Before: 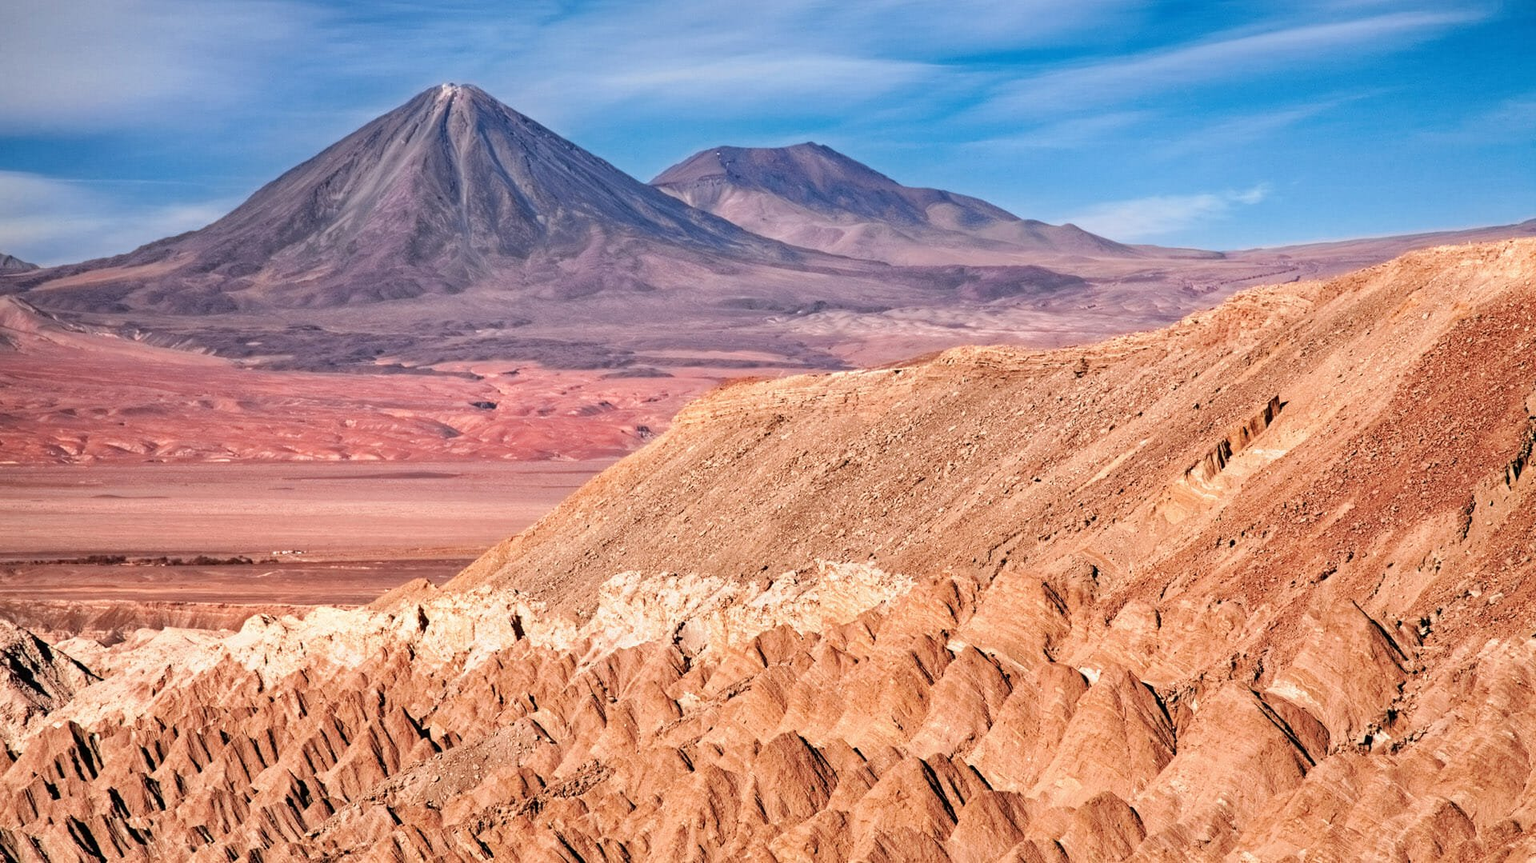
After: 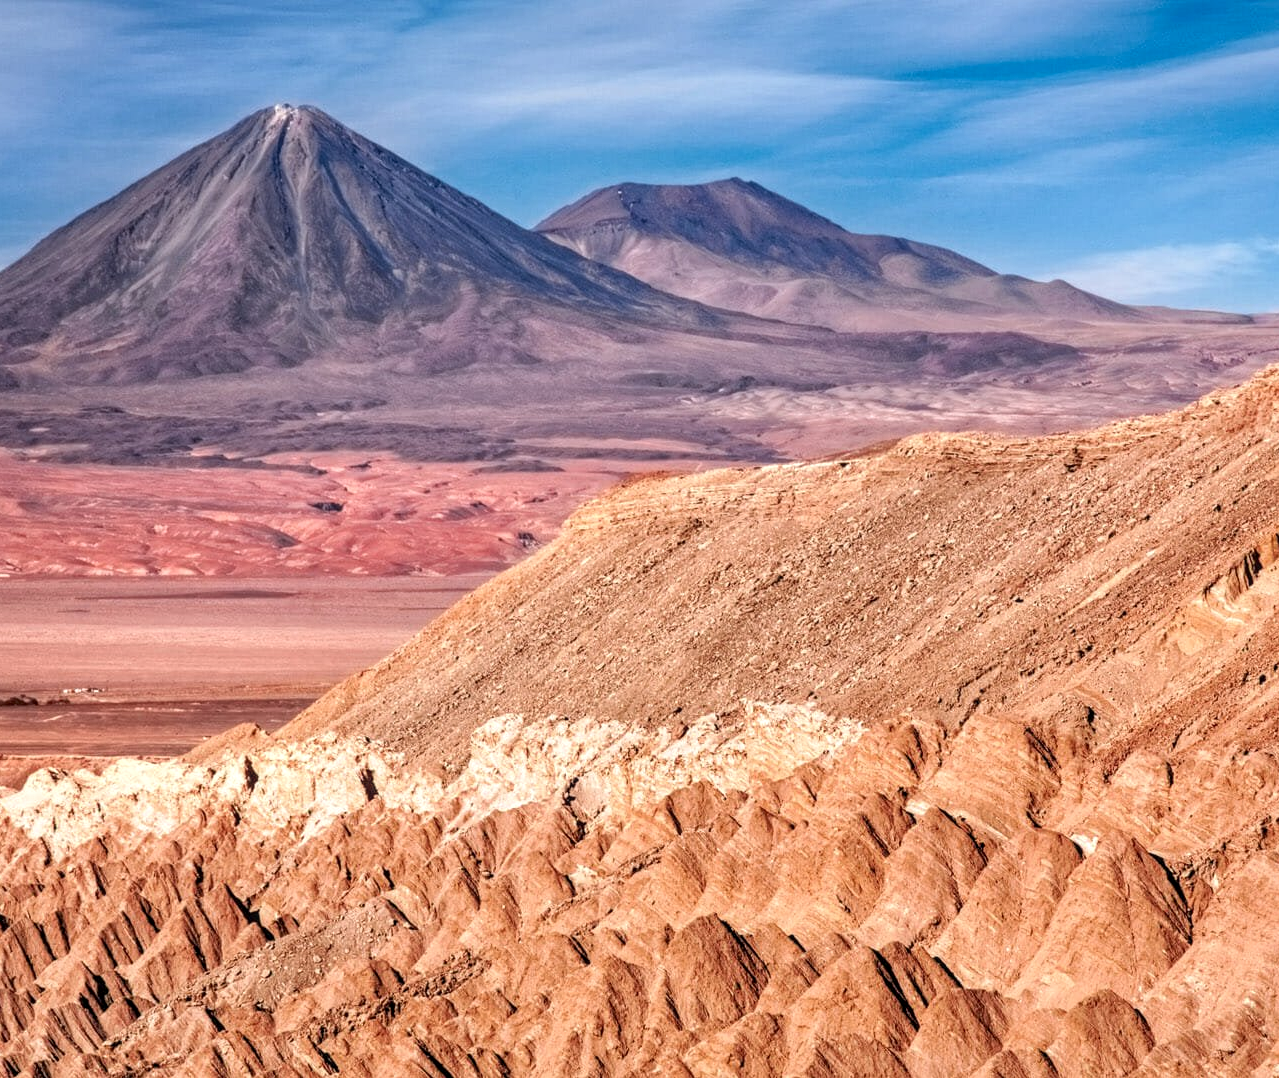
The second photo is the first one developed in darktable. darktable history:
local contrast: detail 130%
crop and rotate: left 14.487%, right 18.878%
